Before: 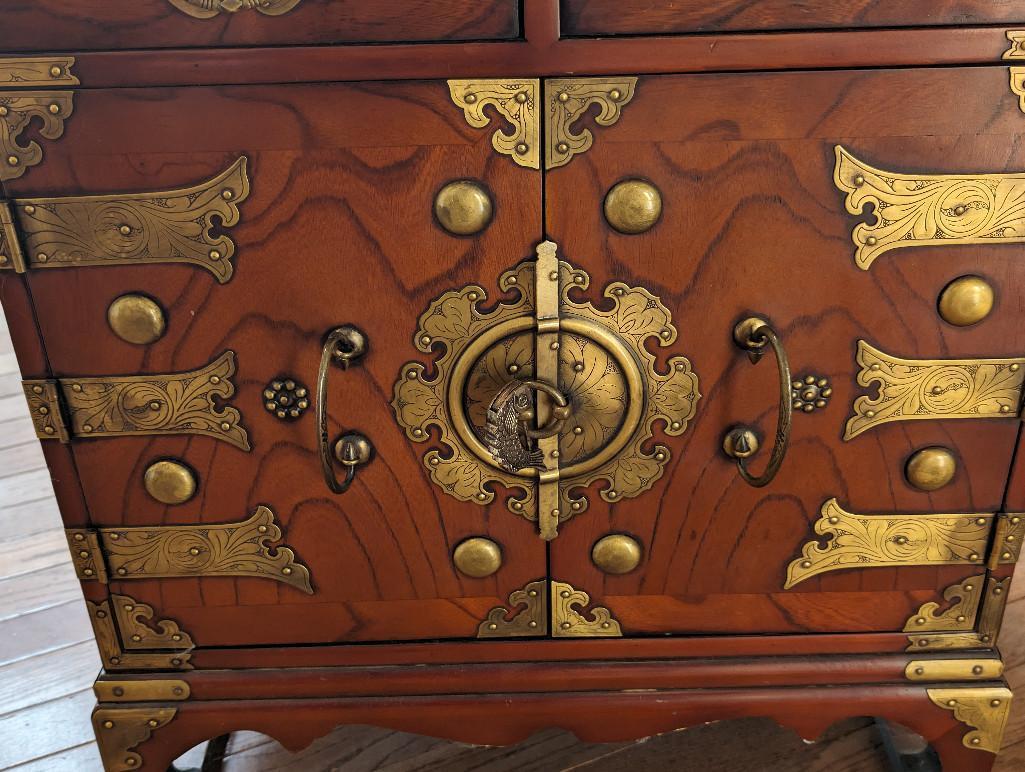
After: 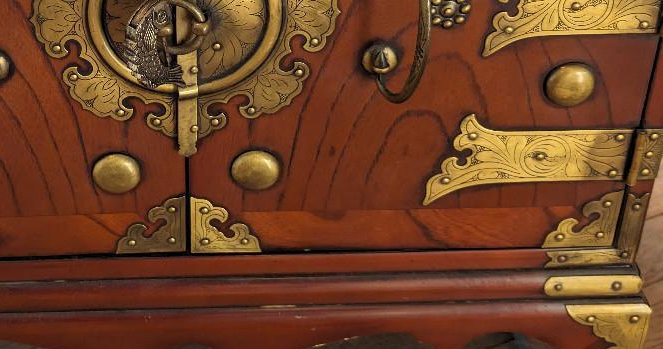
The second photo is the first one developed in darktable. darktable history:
crop and rotate: left 35.306%, top 49.953%, bottom 4.798%
